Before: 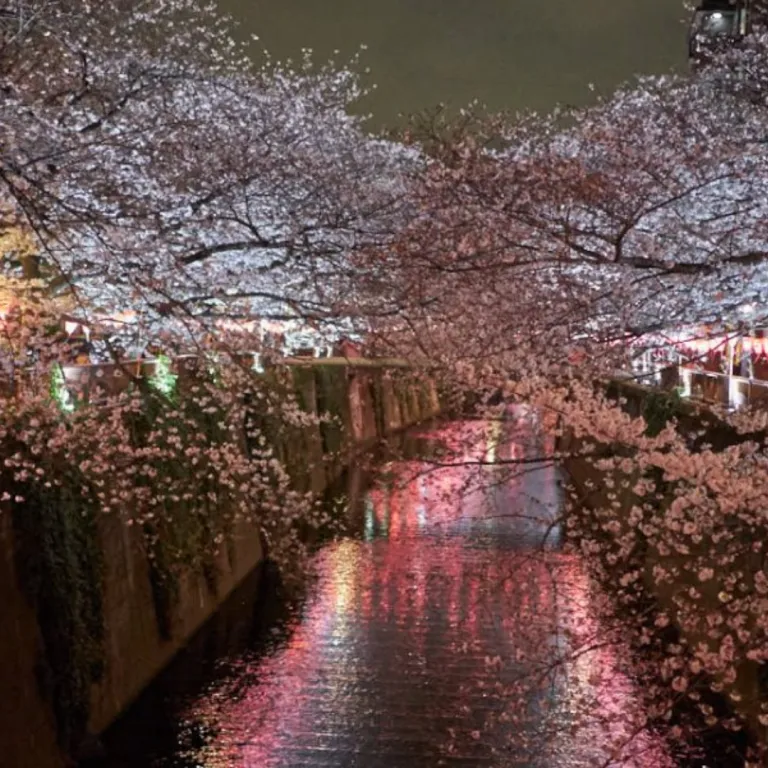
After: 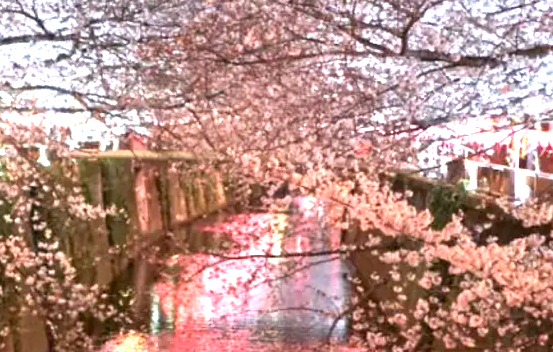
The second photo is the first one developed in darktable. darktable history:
exposure: black level correction 0.001, exposure 1.646 EV, compensate exposure bias true, compensate highlight preservation false
crop and rotate: left 27.938%, top 27.046%, bottom 27.046%
